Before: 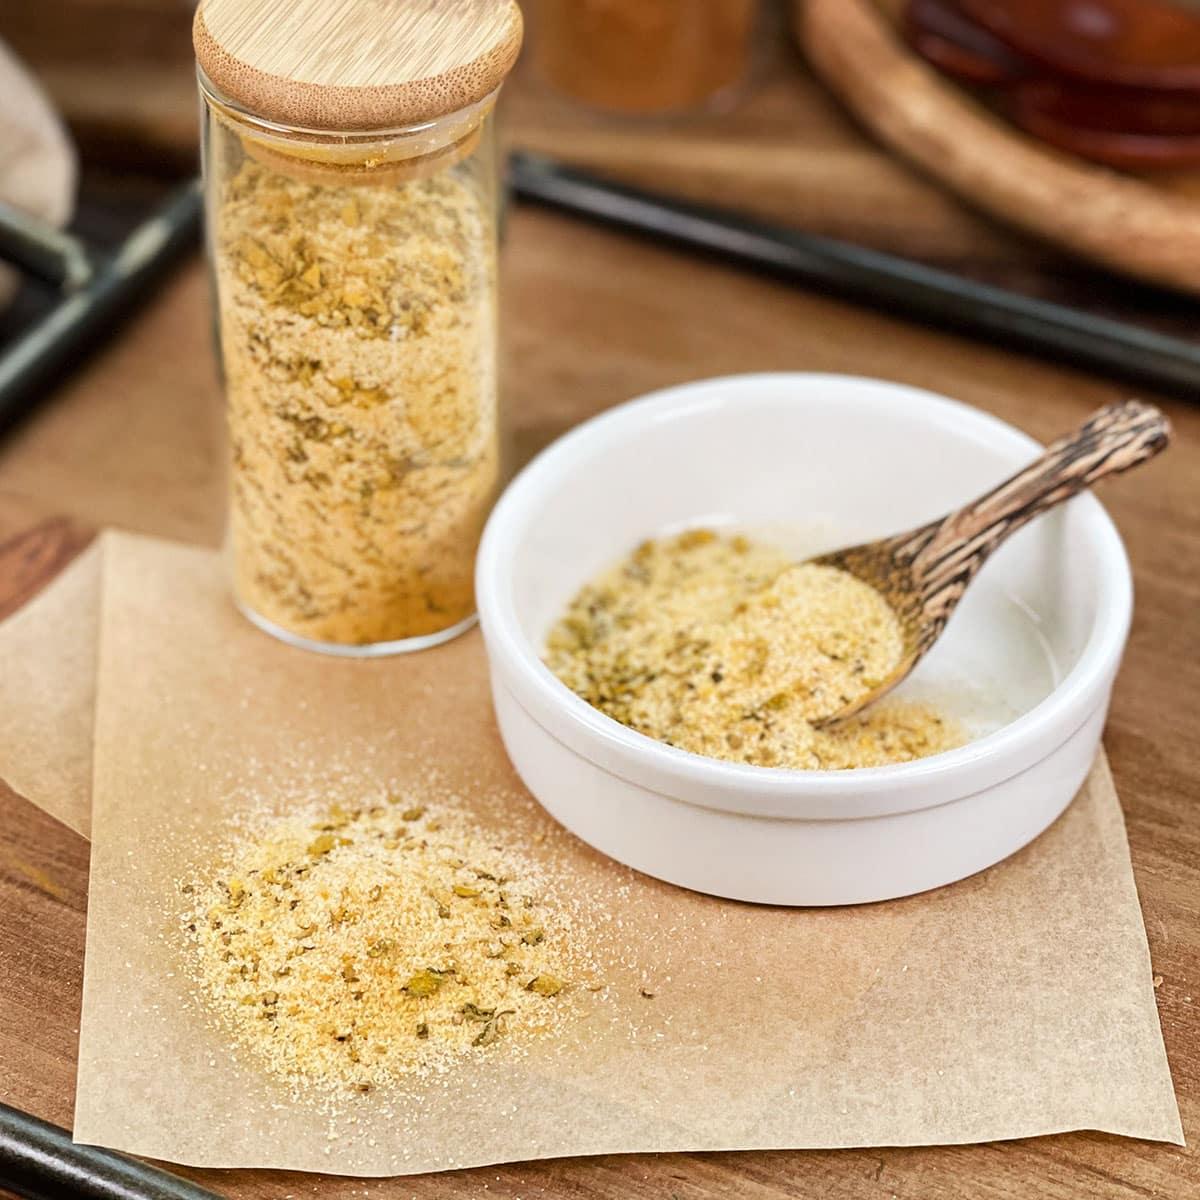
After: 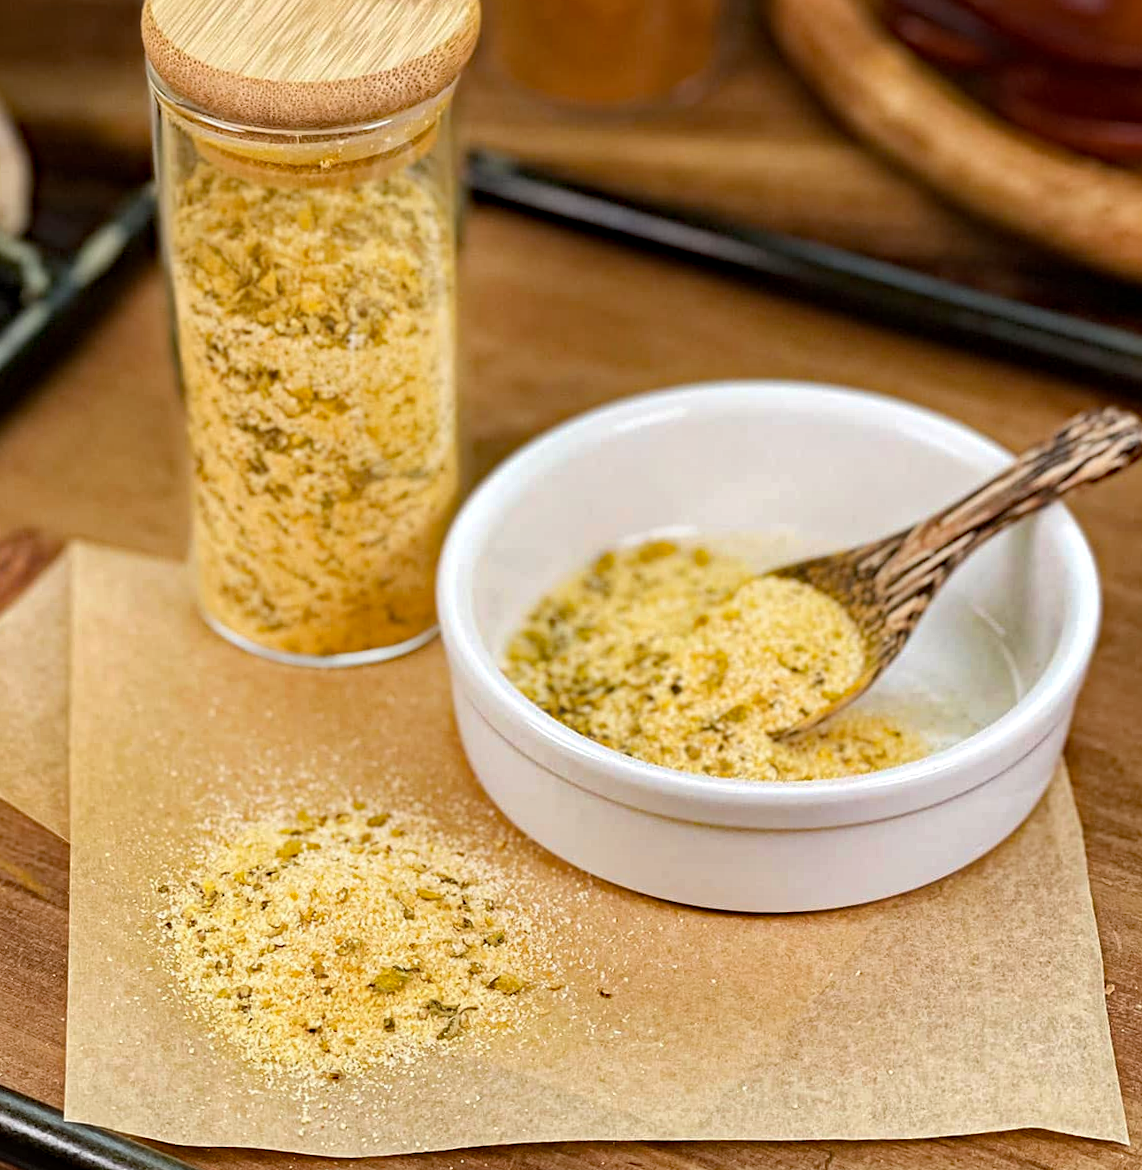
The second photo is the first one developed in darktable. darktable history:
haze removal: strength 0.53, distance 0.925, compatibility mode true, adaptive false
rotate and perspective: rotation 0.074°, lens shift (vertical) 0.096, lens shift (horizontal) -0.041, crop left 0.043, crop right 0.952, crop top 0.024, crop bottom 0.979
